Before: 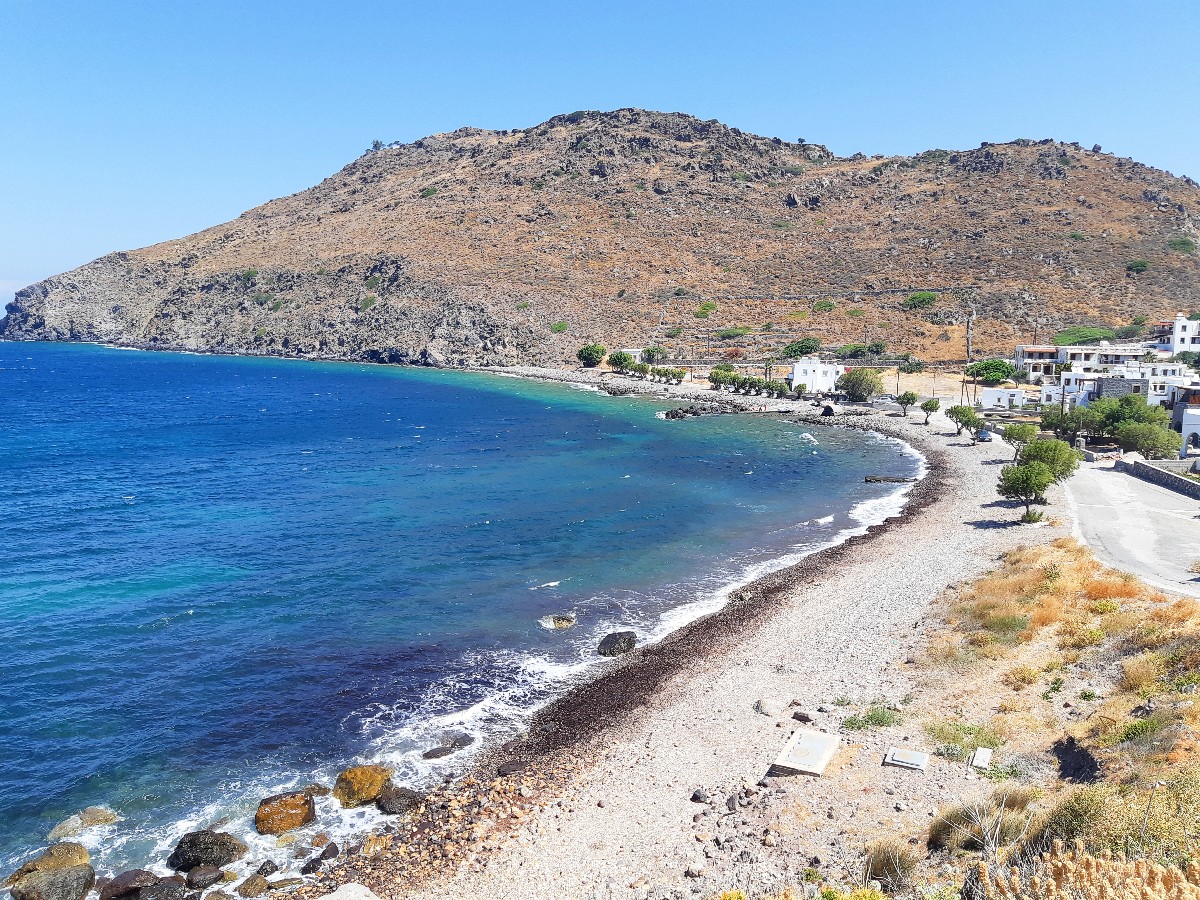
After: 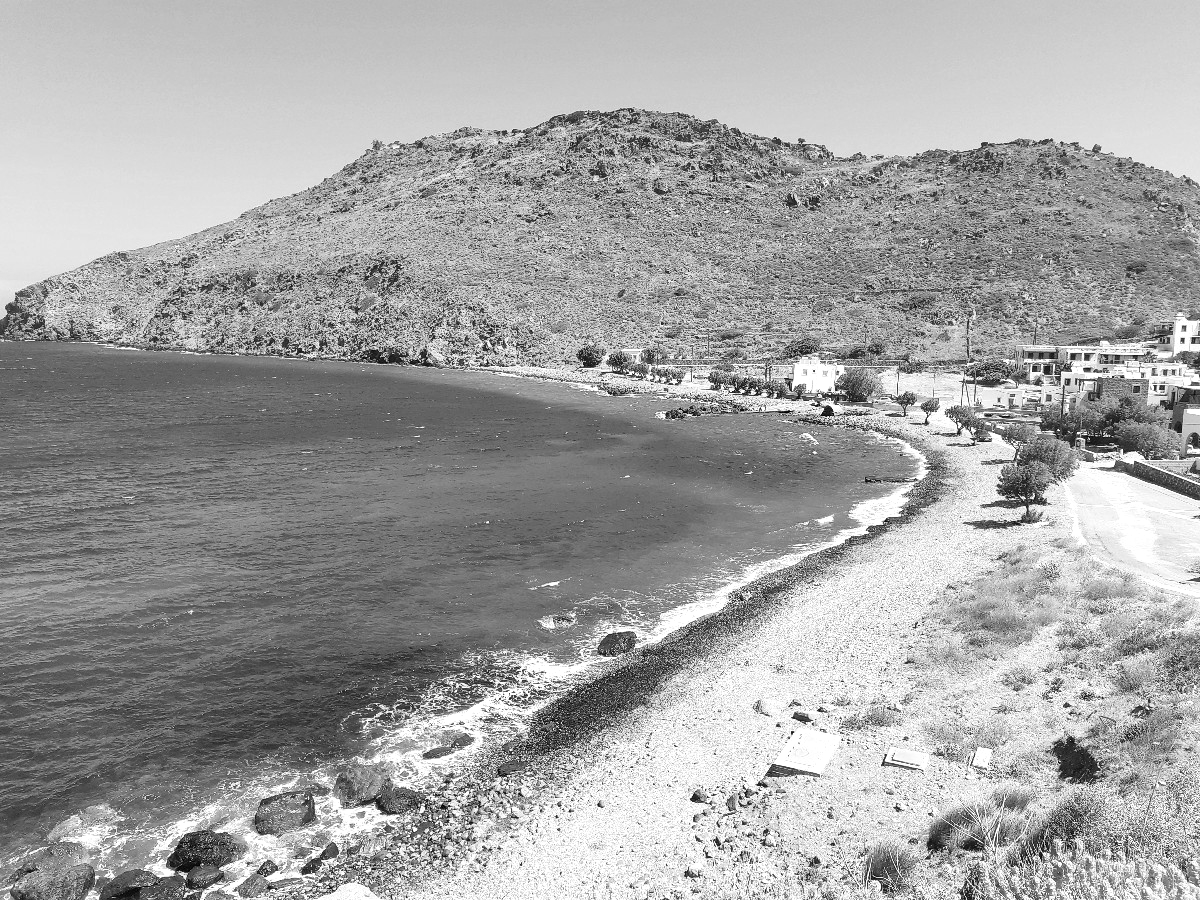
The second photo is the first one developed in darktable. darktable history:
exposure: exposure 0.207 EV, compensate highlight preservation false
monochrome: on, module defaults
